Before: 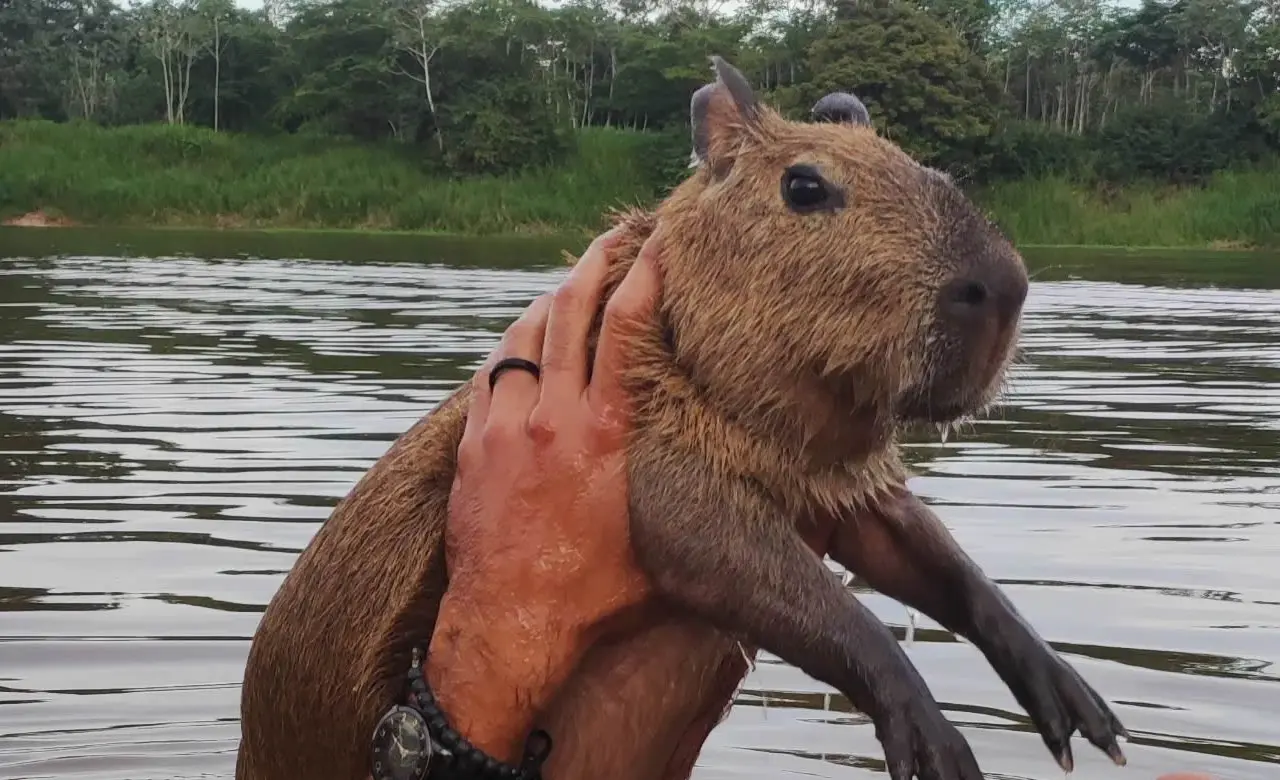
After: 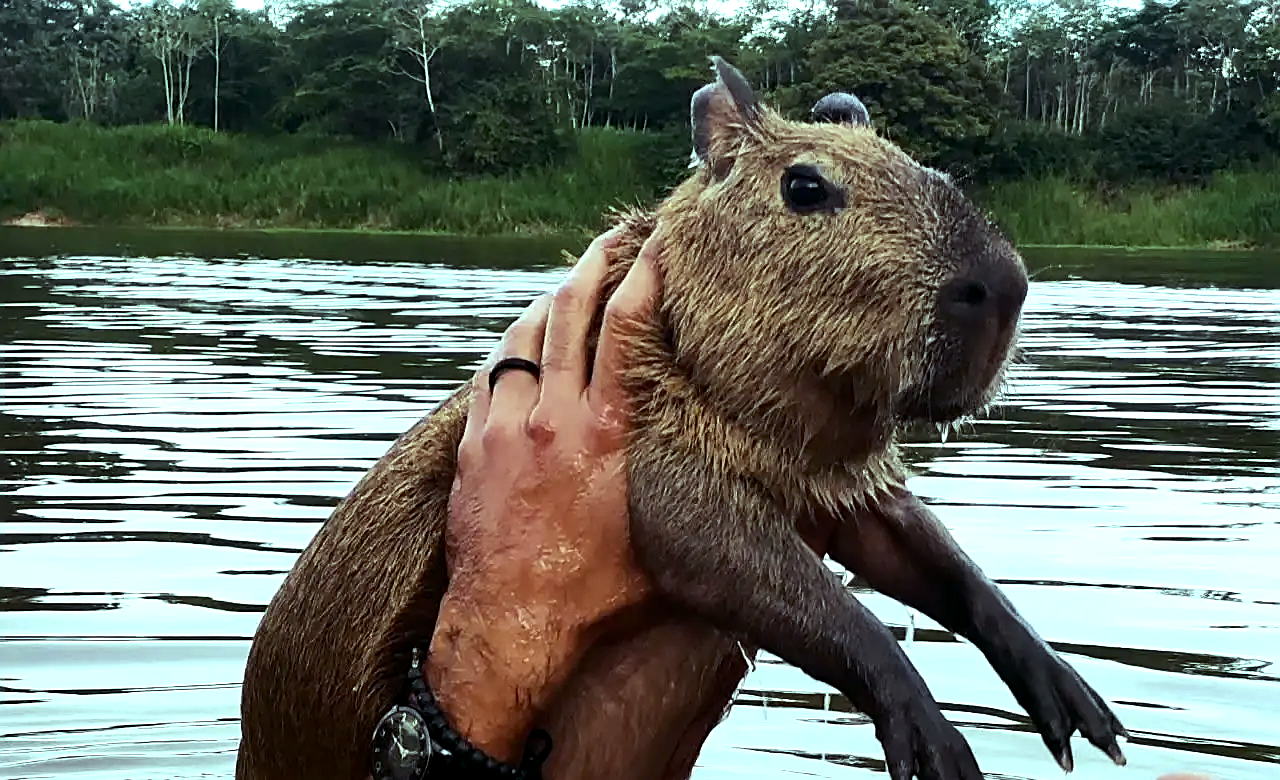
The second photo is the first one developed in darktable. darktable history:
exposure: black level correction 0.009, exposure 0.014 EV, compensate highlight preservation false
sharpen: on, module defaults
tone equalizer: -8 EV -1.08 EV, -7 EV -1.01 EV, -6 EV -0.867 EV, -5 EV -0.578 EV, -3 EV 0.578 EV, -2 EV 0.867 EV, -1 EV 1.01 EV, +0 EV 1.08 EV, edges refinement/feathering 500, mask exposure compensation -1.57 EV, preserve details no
color balance: mode lift, gamma, gain (sRGB), lift [0.997, 0.979, 1.021, 1.011], gamma [1, 1.084, 0.916, 0.998], gain [1, 0.87, 1.13, 1.101], contrast 4.55%, contrast fulcrum 38.24%, output saturation 104.09%
